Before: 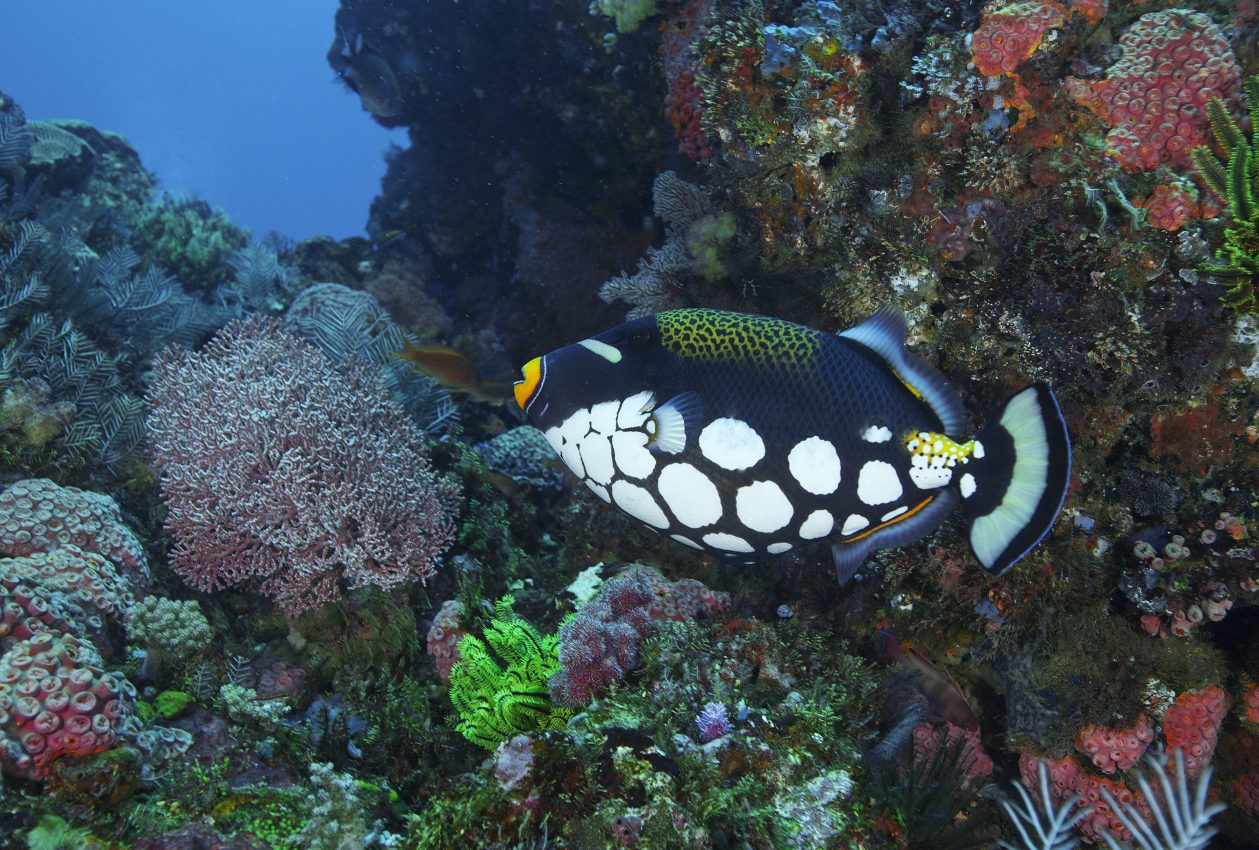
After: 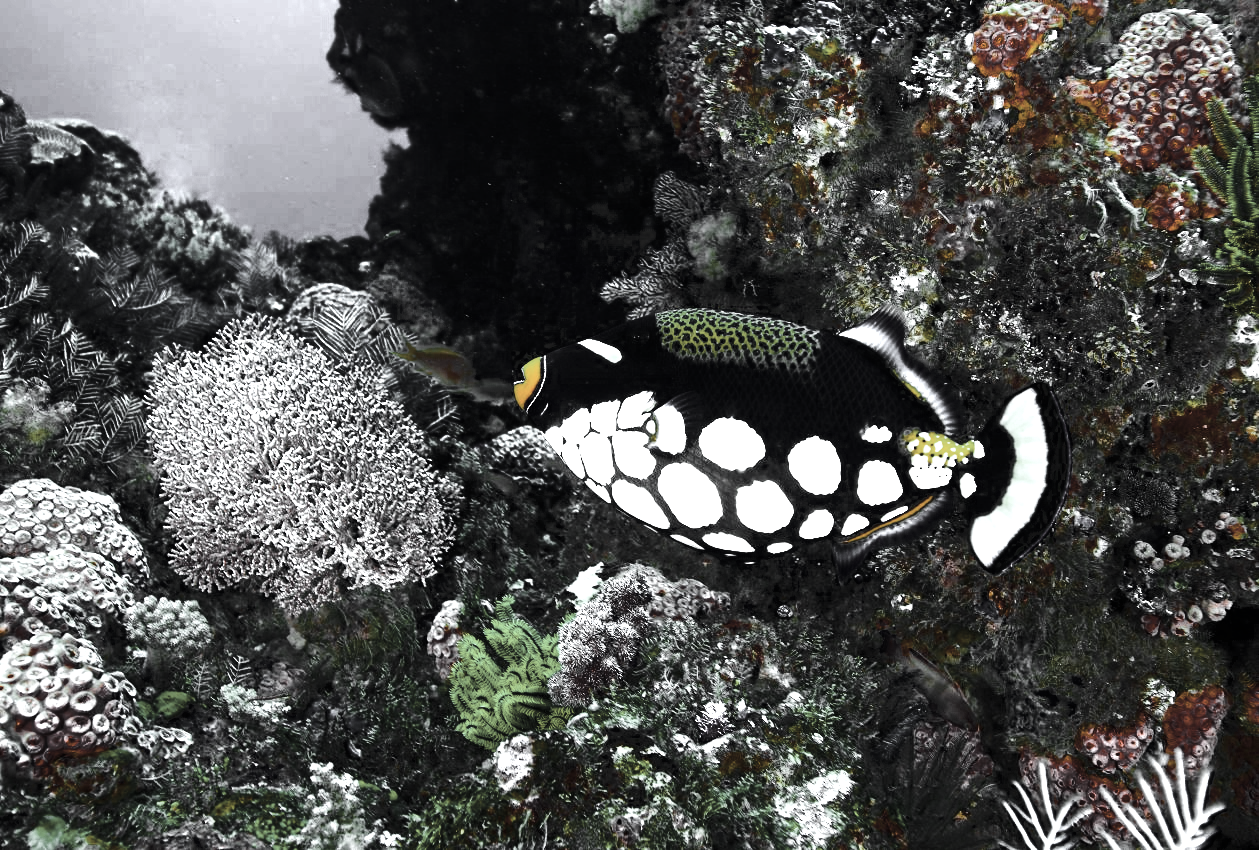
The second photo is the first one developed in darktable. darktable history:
base curve: curves: ch0 [(0, 0) (0.028, 0.03) (0.121, 0.232) (0.46, 0.748) (0.859, 0.968) (1, 1)]
color balance rgb: perceptual saturation grading › global saturation 99.372%, perceptual brilliance grading › highlights 47.995%, perceptual brilliance grading › mid-tones 22.982%, perceptual brilliance grading › shadows -6.077%, global vibrance 16.236%, saturation formula JzAzBz (2021)
color zones: curves: ch0 [(0, 0.613) (0.01, 0.613) (0.245, 0.448) (0.498, 0.529) (0.642, 0.665) (0.879, 0.777) (0.99, 0.613)]; ch1 [(0, 0.035) (0.121, 0.189) (0.259, 0.197) (0.415, 0.061) (0.589, 0.022) (0.732, 0.022) (0.857, 0.026) (0.991, 0.053)]
